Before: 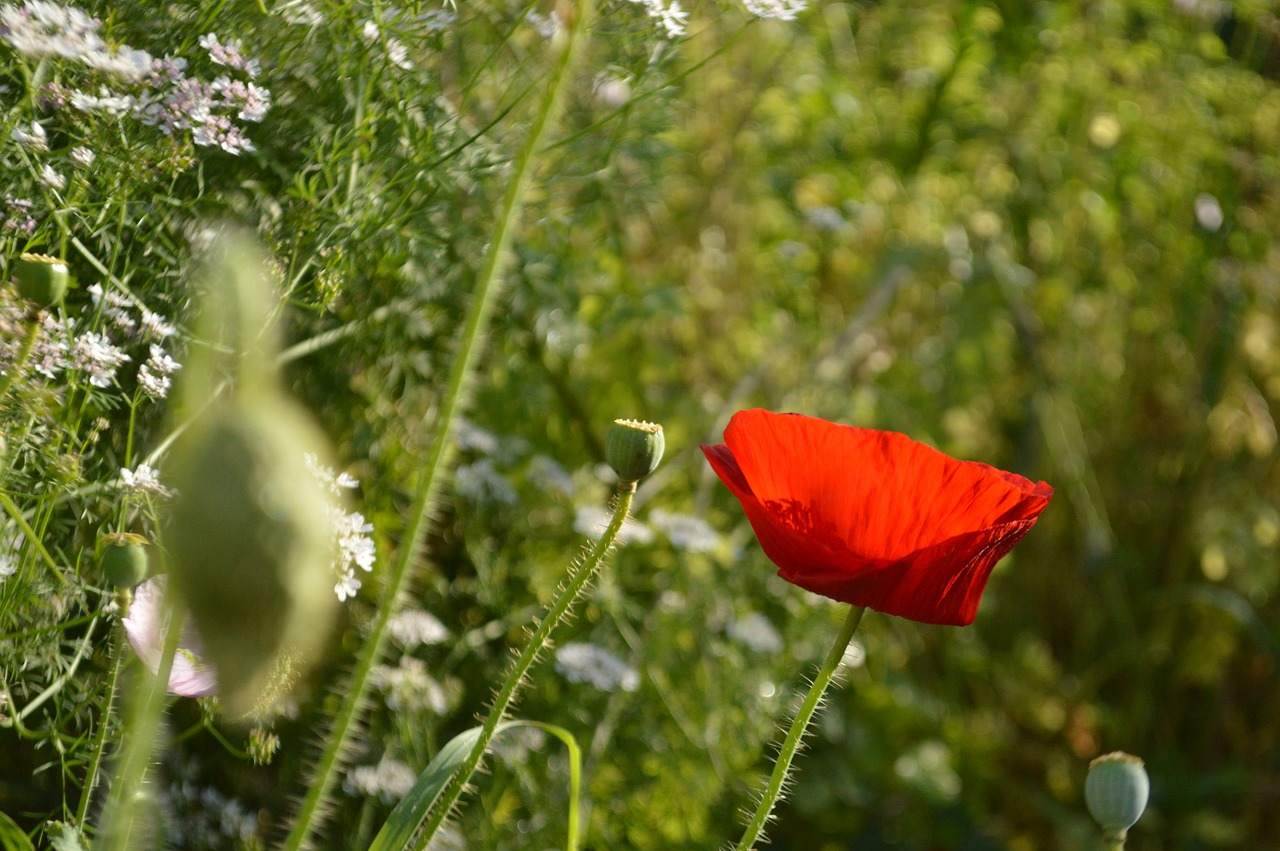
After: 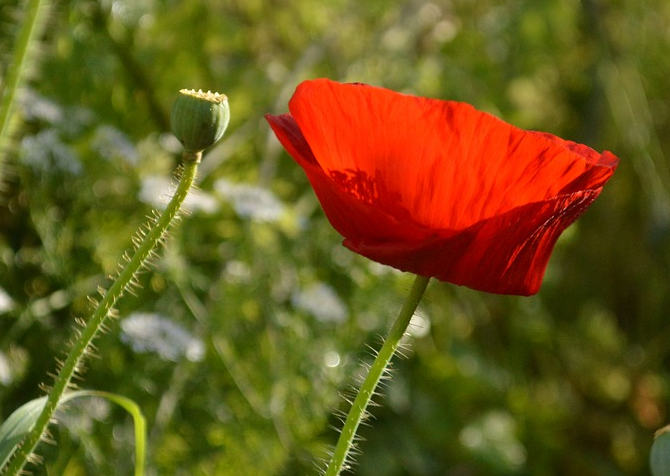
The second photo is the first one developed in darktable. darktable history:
crop: left 34.009%, top 38.821%, right 13.602%, bottom 5.152%
